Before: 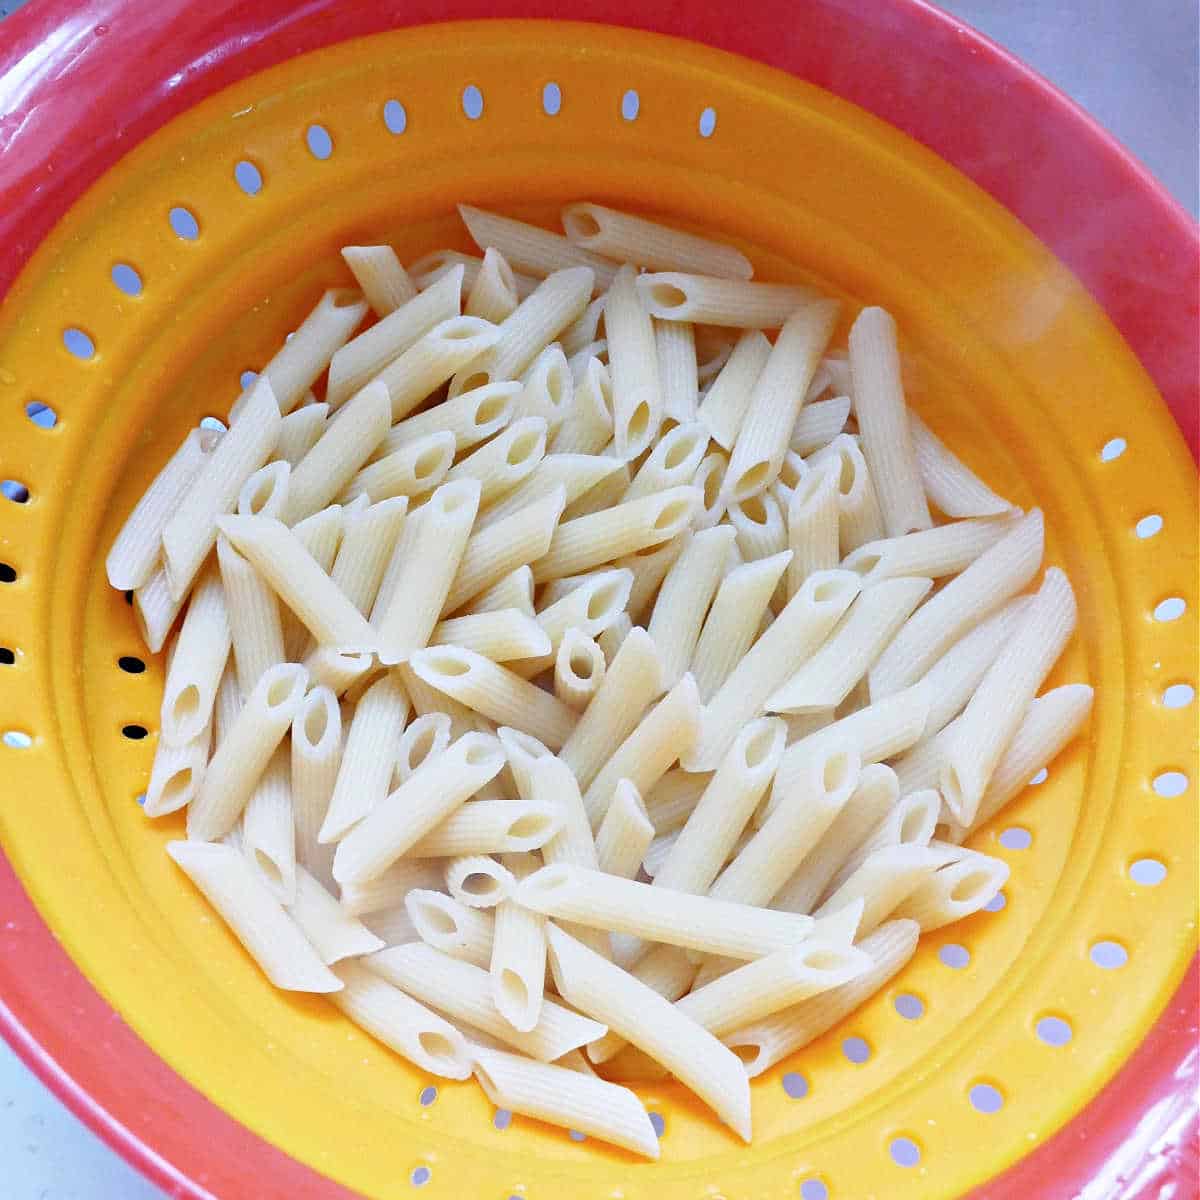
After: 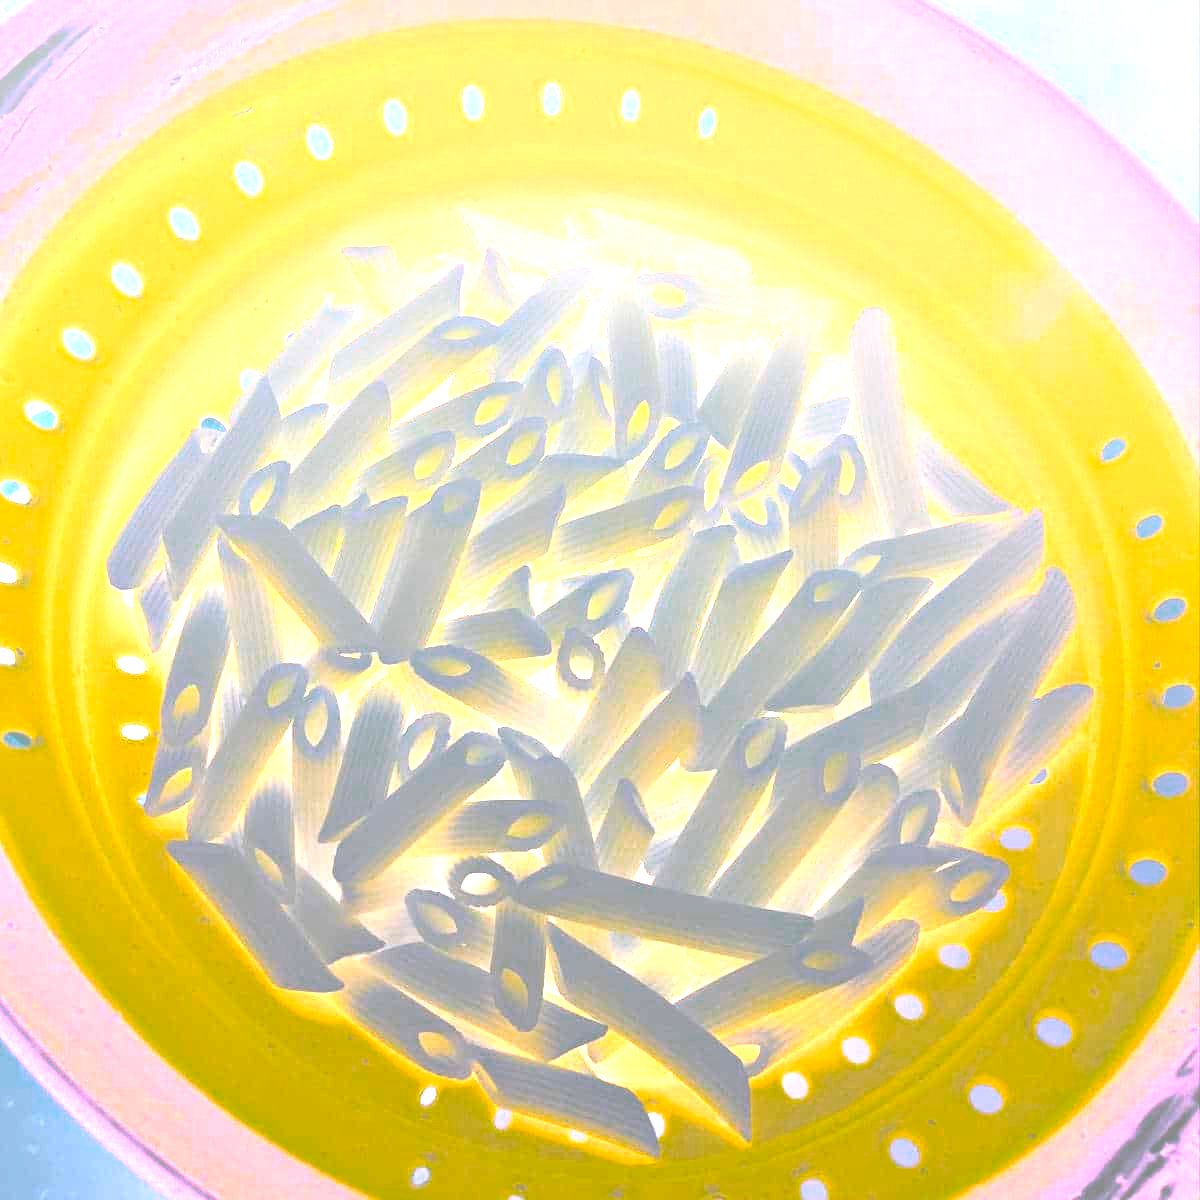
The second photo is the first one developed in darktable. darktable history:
local contrast: mode bilateral grid, contrast 100, coarseness 100, detail 91%, midtone range 0.2
bloom: size 70%, threshold 25%, strength 70%
exposure: black level correction 0, exposure 1.45 EV, compensate exposure bias true, compensate highlight preservation false
